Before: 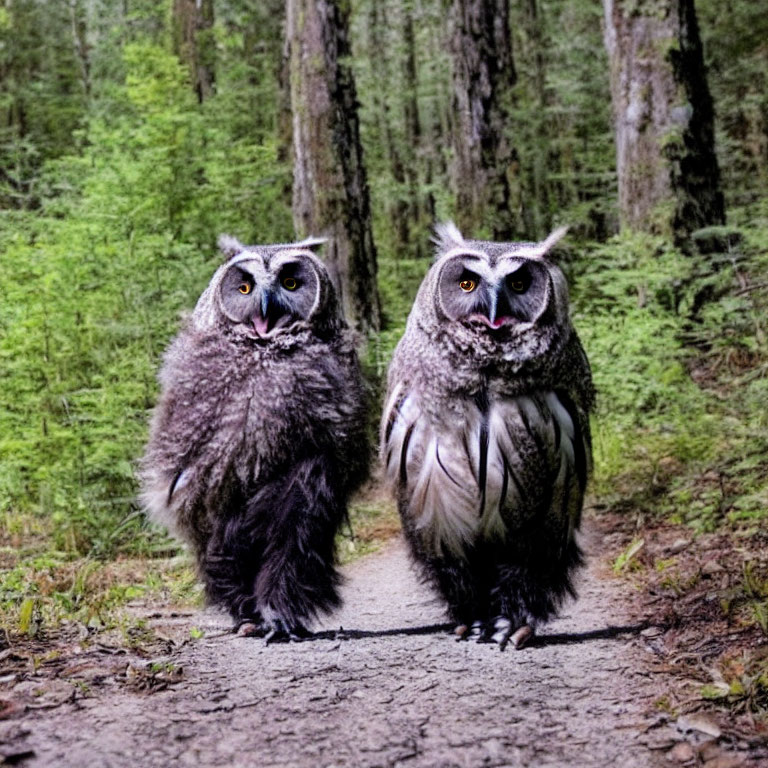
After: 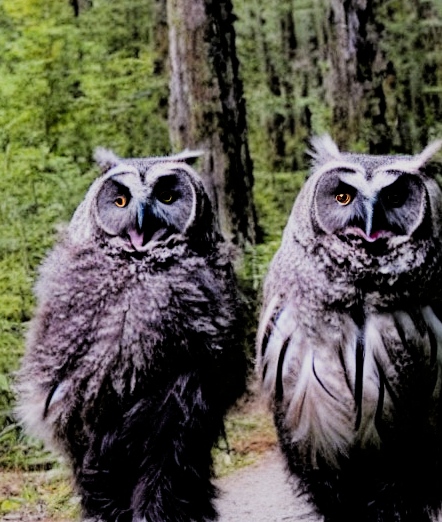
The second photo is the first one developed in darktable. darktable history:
filmic rgb: black relative exposure -5.09 EV, white relative exposure 3.96 EV, hardness 2.88, contrast 1.202, highlights saturation mix -28.61%, iterations of high-quality reconstruction 0
color zones: curves: ch1 [(0.235, 0.558) (0.75, 0.5)]; ch2 [(0.25, 0.462) (0.749, 0.457)]
crop: left 16.218%, top 11.401%, right 26.112%, bottom 20.596%
